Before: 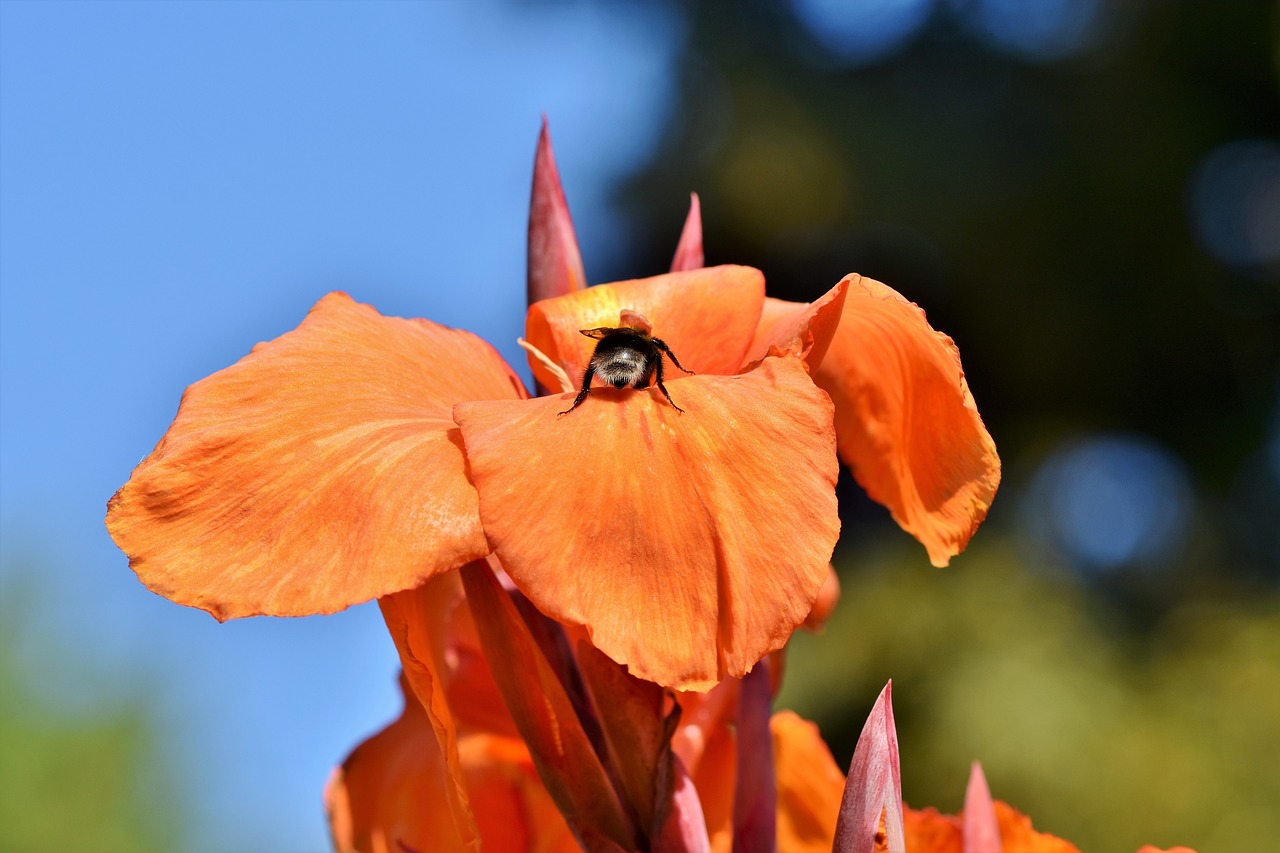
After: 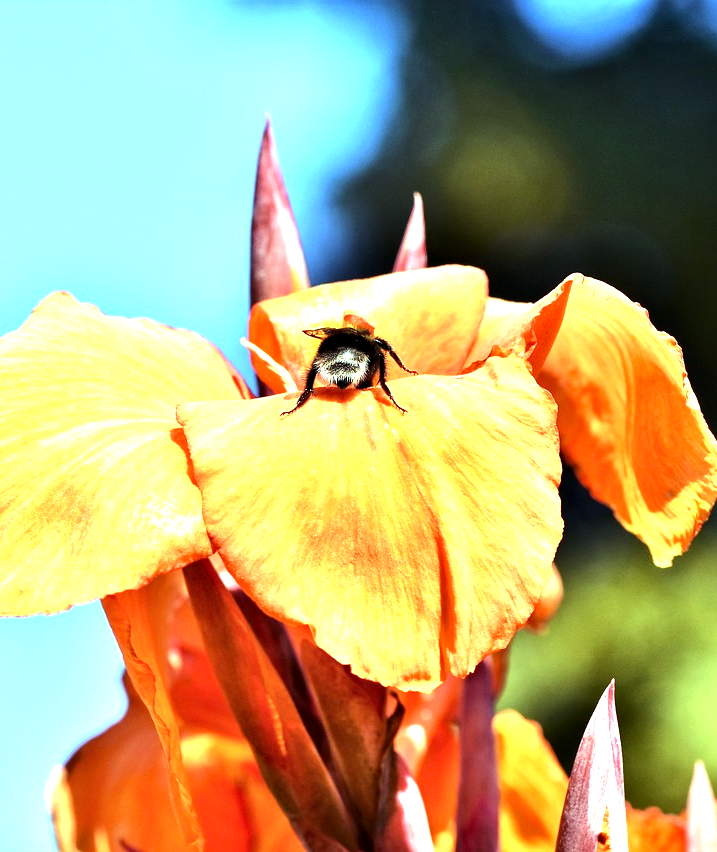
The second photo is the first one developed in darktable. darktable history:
crop: left 21.674%, right 22.086%
color balance: mode lift, gamma, gain (sRGB), lift [0.997, 0.979, 1.021, 1.011], gamma [1, 1.084, 0.916, 0.998], gain [1, 0.87, 1.13, 1.101], contrast 4.55%, contrast fulcrum 38.24%, output saturation 104.09%
exposure: black level correction 0, exposure 1 EV, compensate exposure bias true, compensate highlight preservation false
tone equalizer: -8 EV -0.75 EV, -7 EV -0.7 EV, -6 EV -0.6 EV, -5 EV -0.4 EV, -3 EV 0.4 EV, -2 EV 0.6 EV, -1 EV 0.7 EV, +0 EV 0.75 EV, edges refinement/feathering 500, mask exposure compensation -1.57 EV, preserve details no
contrast equalizer: y [[0.524, 0.538, 0.547, 0.548, 0.538, 0.524], [0.5 ×6], [0.5 ×6], [0 ×6], [0 ×6]]
